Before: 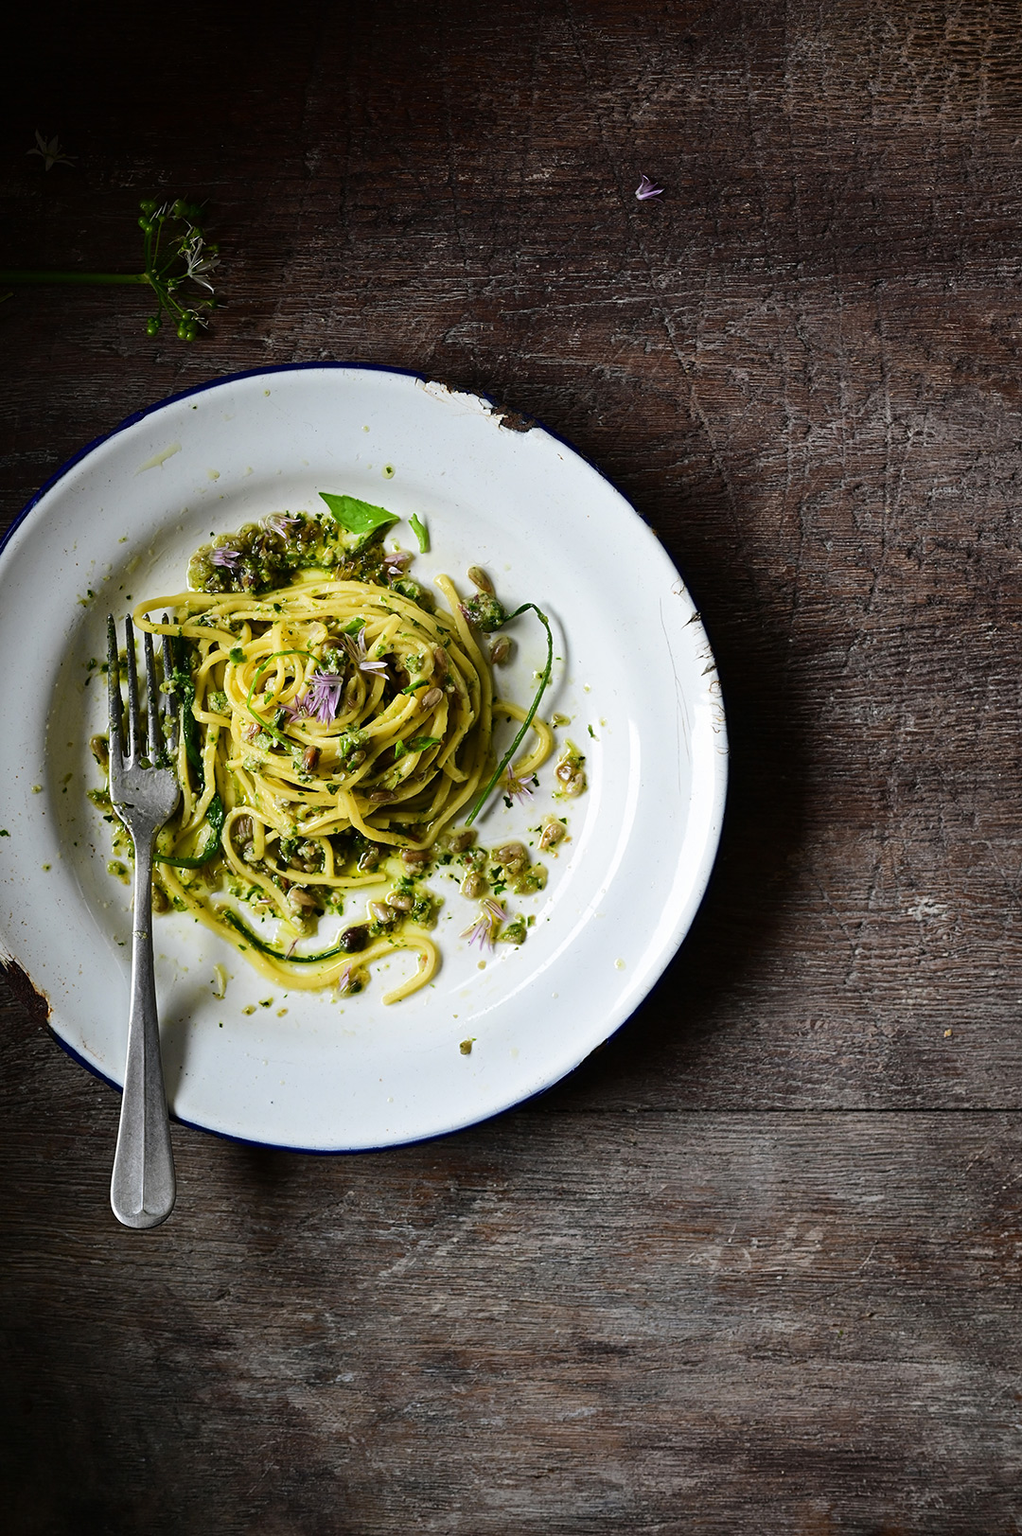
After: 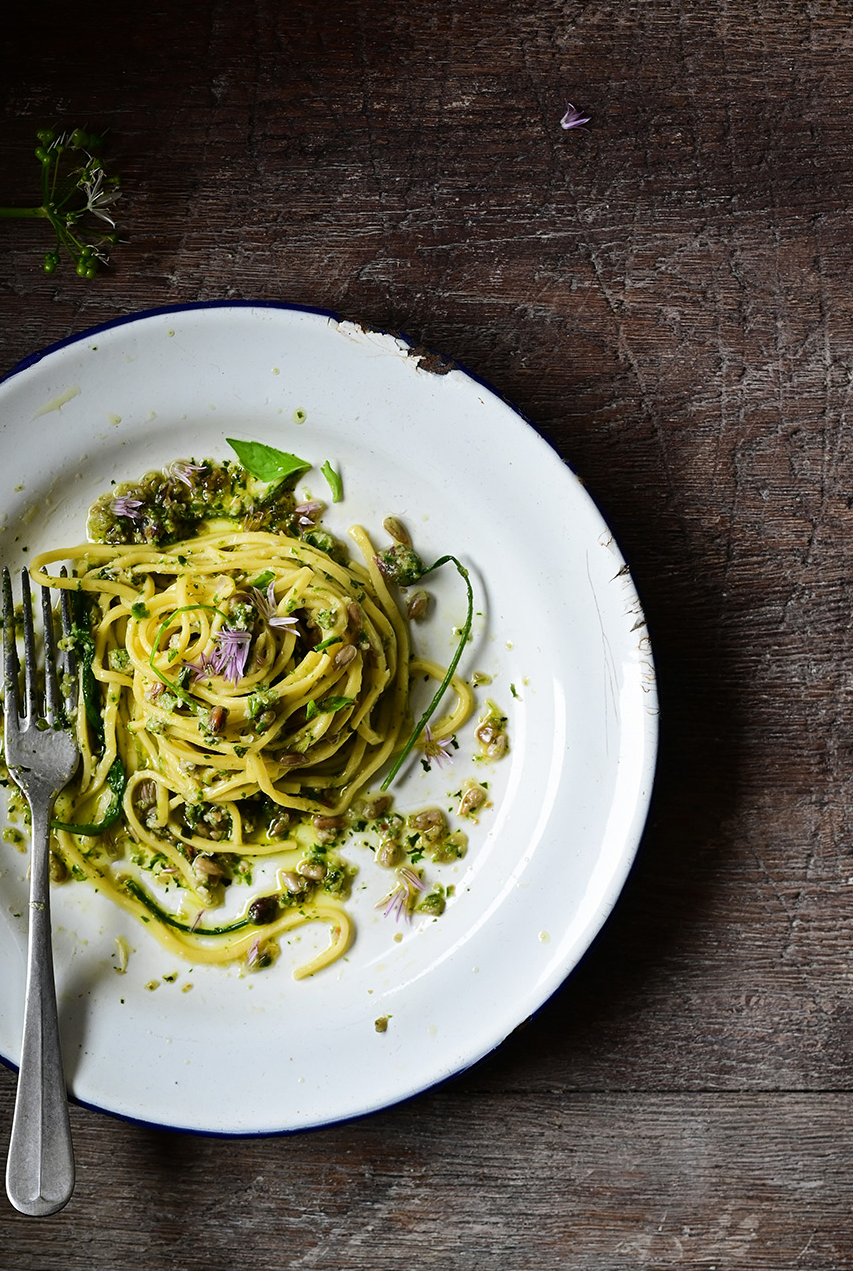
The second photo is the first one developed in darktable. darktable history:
crop and rotate: left 10.447%, top 5.093%, right 10.501%, bottom 16.544%
